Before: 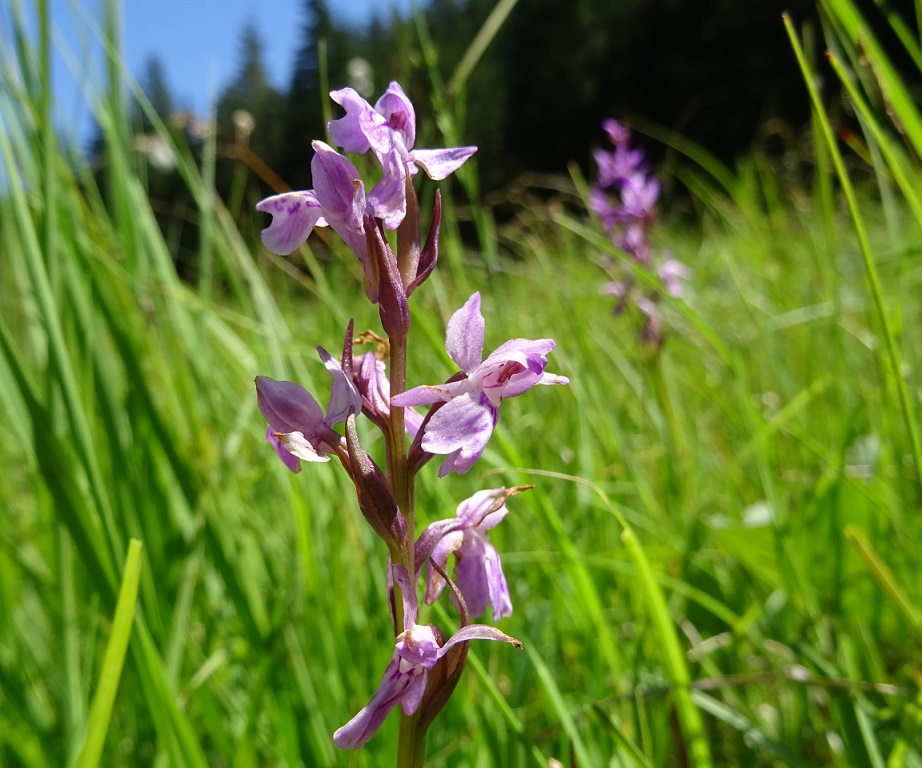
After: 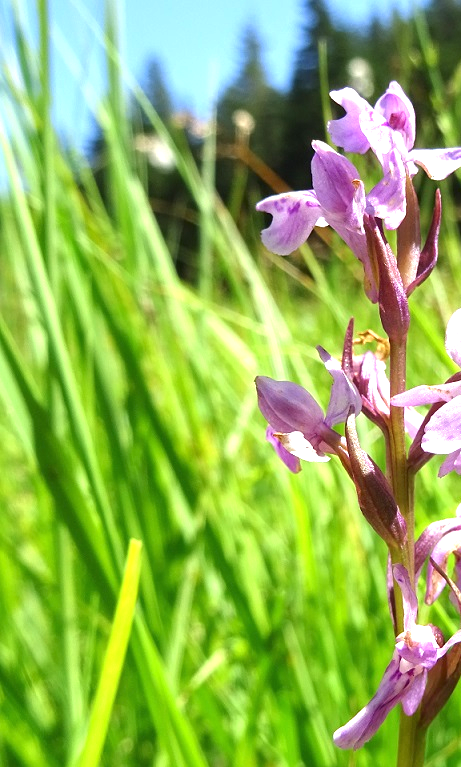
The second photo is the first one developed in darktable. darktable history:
crop and rotate: left 0.002%, top 0%, right 49.972%
exposure: black level correction 0, exposure 1.199 EV, compensate exposure bias true, compensate highlight preservation false
